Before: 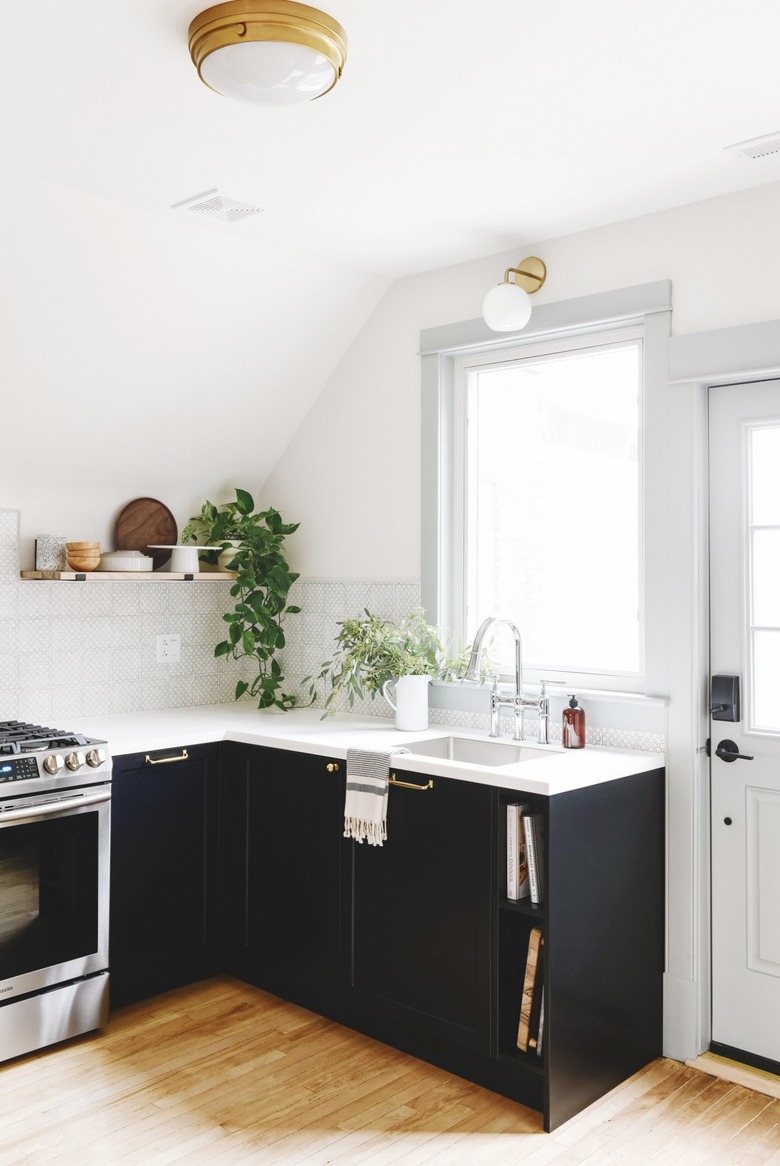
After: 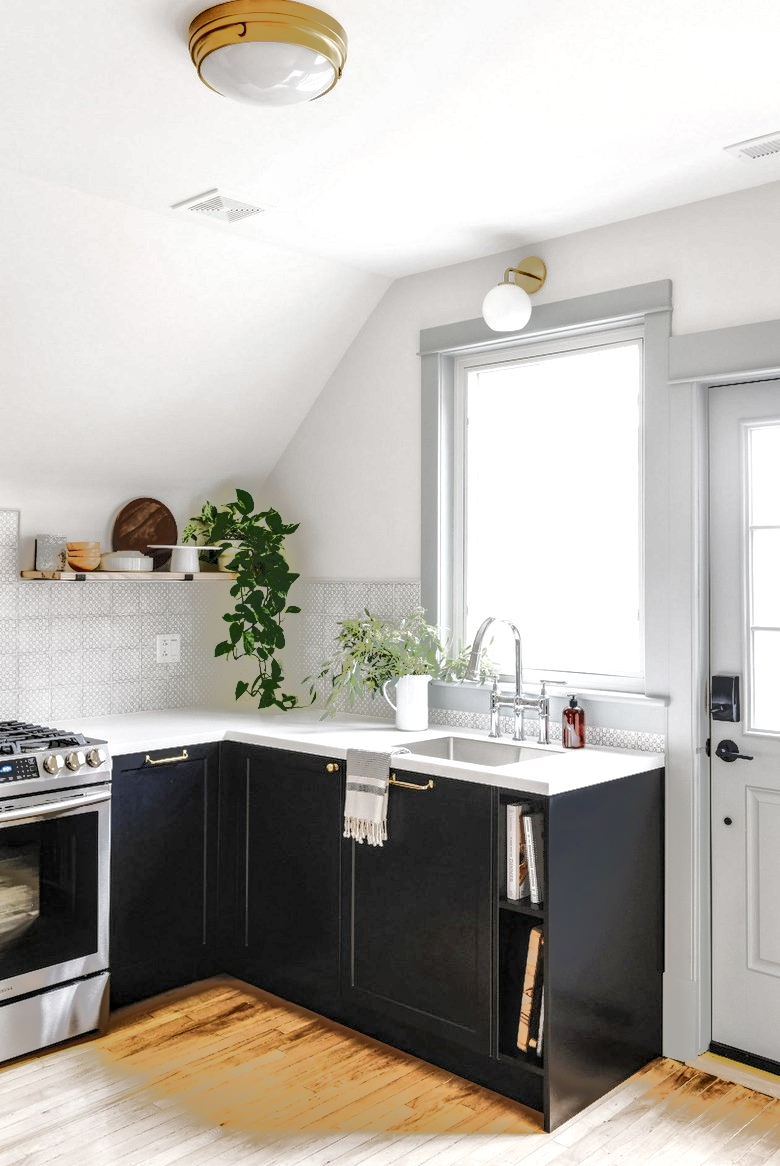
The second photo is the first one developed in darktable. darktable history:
local contrast: detail 153%
tone equalizer: -7 EV -0.631 EV, -6 EV 0.972 EV, -5 EV -0.449 EV, -4 EV 0.411 EV, -3 EV 0.423 EV, -2 EV 0.169 EV, -1 EV -0.154 EV, +0 EV -0.389 EV, edges refinement/feathering 500, mask exposure compensation -1.57 EV, preserve details no
